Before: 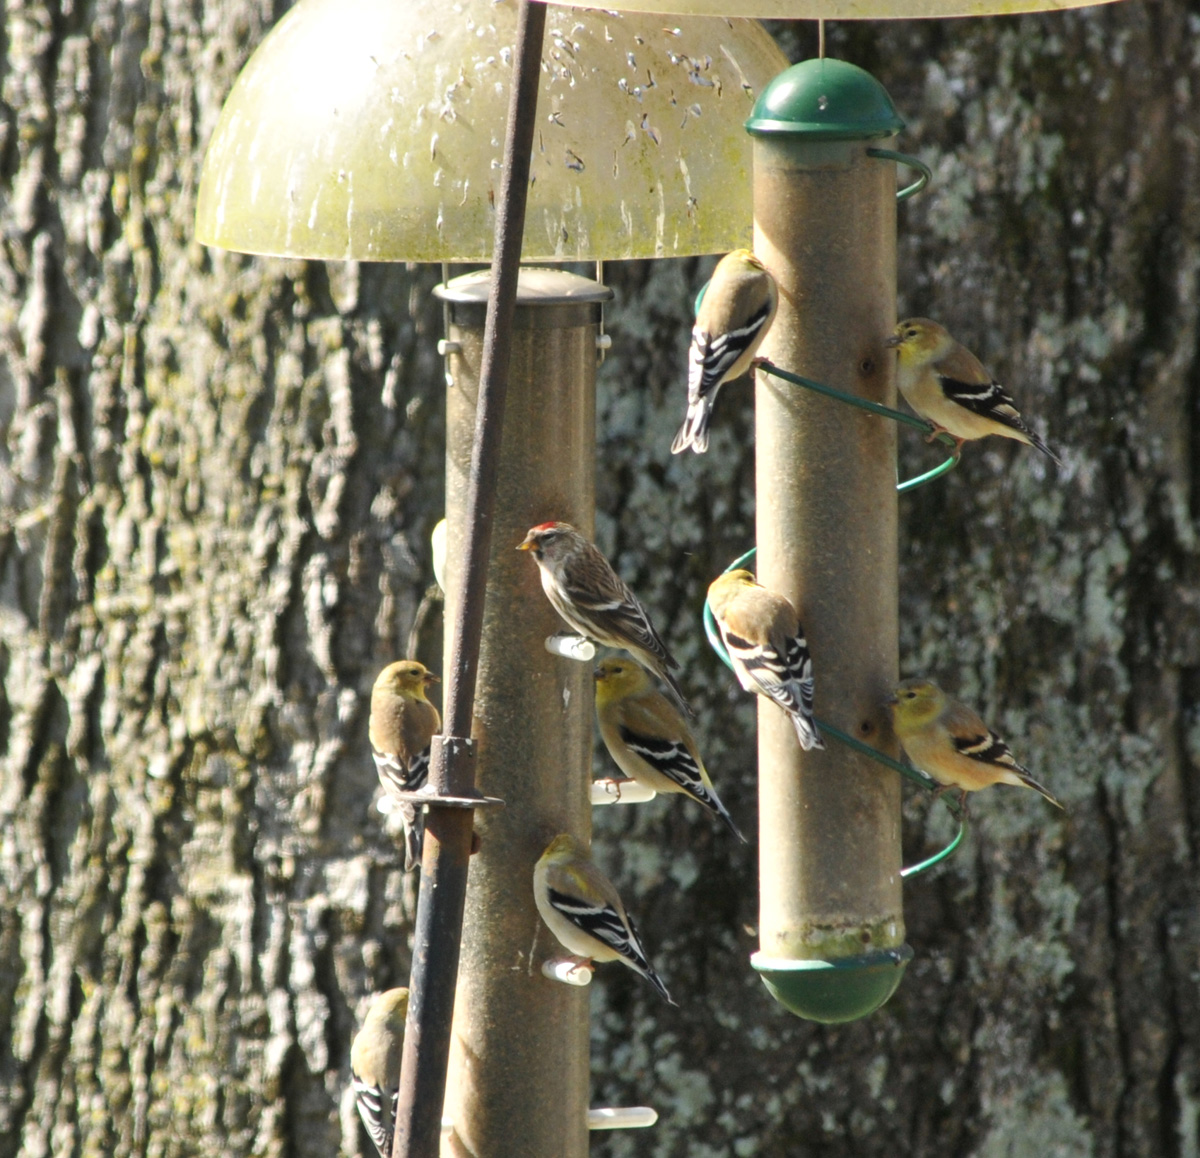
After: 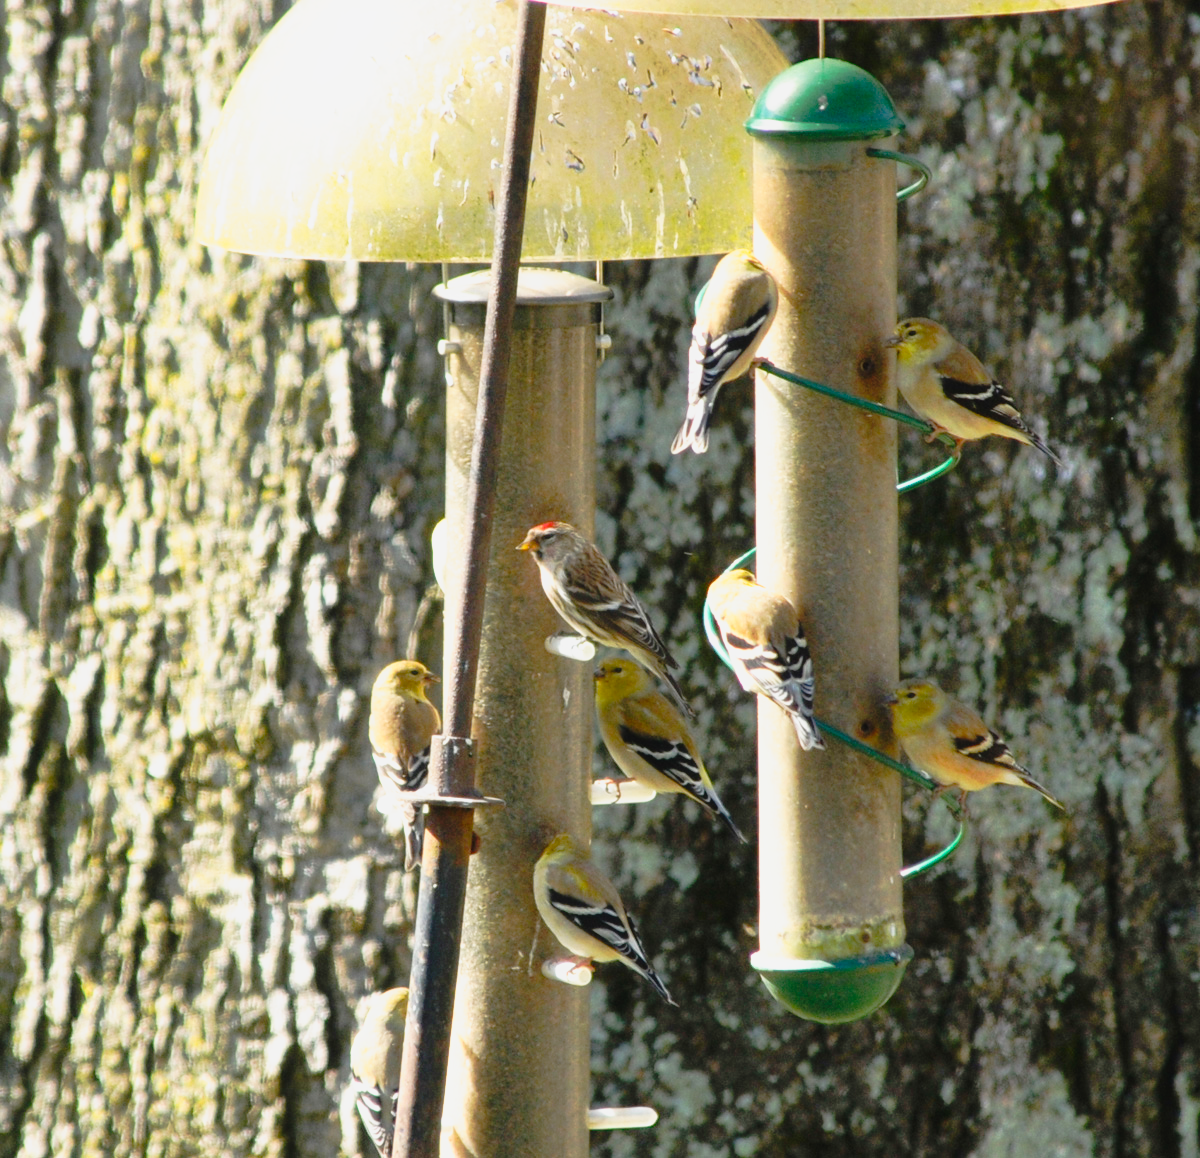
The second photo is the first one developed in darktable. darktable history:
tone curve: curves: ch0 [(0, 0.015) (0.091, 0.055) (0.184, 0.159) (0.304, 0.382) (0.492, 0.579) (0.628, 0.755) (0.832, 0.932) (0.984, 0.963)]; ch1 [(0, 0) (0.34, 0.235) (0.493, 0.5) (0.554, 0.56) (0.764, 0.815) (1, 1)]; ch2 [(0, 0) (0.44, 0.458) (0.476, 0.477) (0.542, 0.586) (0.674, 0.724) (1, 1)], preserve colors none
contrast equalizer: octaves 7, y [[0.5, 0.486, 0.447, 0.446, 0.489, 0.5], [0.5 ×6], [0.5 ×6], [0 ×6], [0 ×6]]
color zones: curves: ch1 [(0.25, 0.61) (0.75, 0.248)]
